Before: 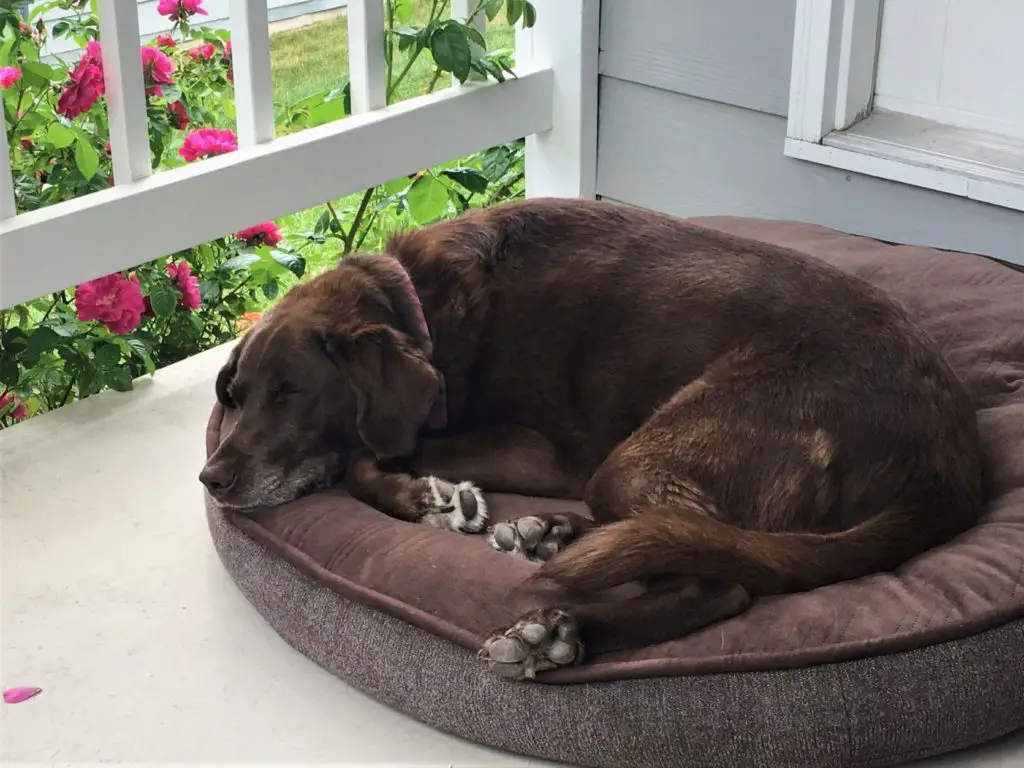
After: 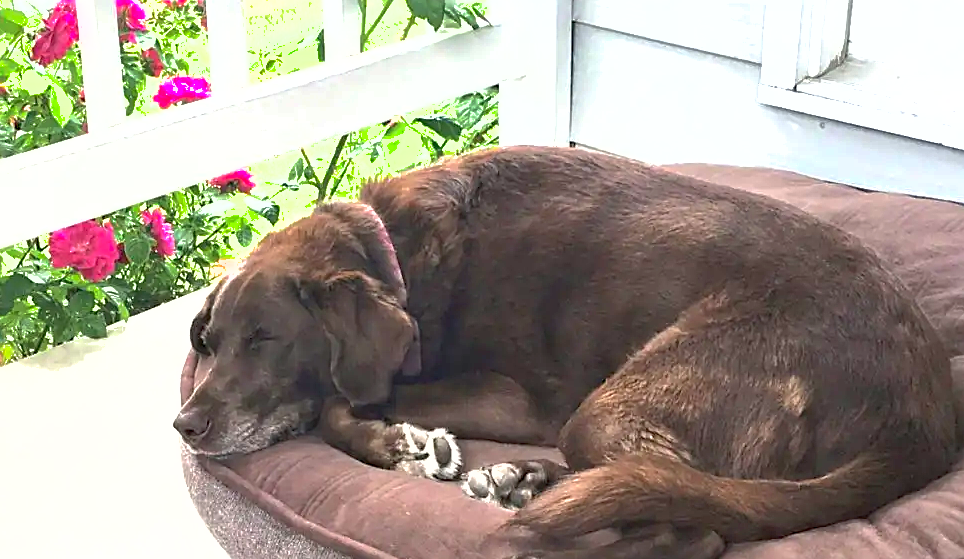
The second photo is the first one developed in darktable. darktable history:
crop: left 2.636%, top 7.018%, right 3.172%, bottom 20.182%
sharpen: on, module defaults
exposure: exposure 1.525 EV, compensate highlight preservation false
shadows and highlights: on, module defaults
